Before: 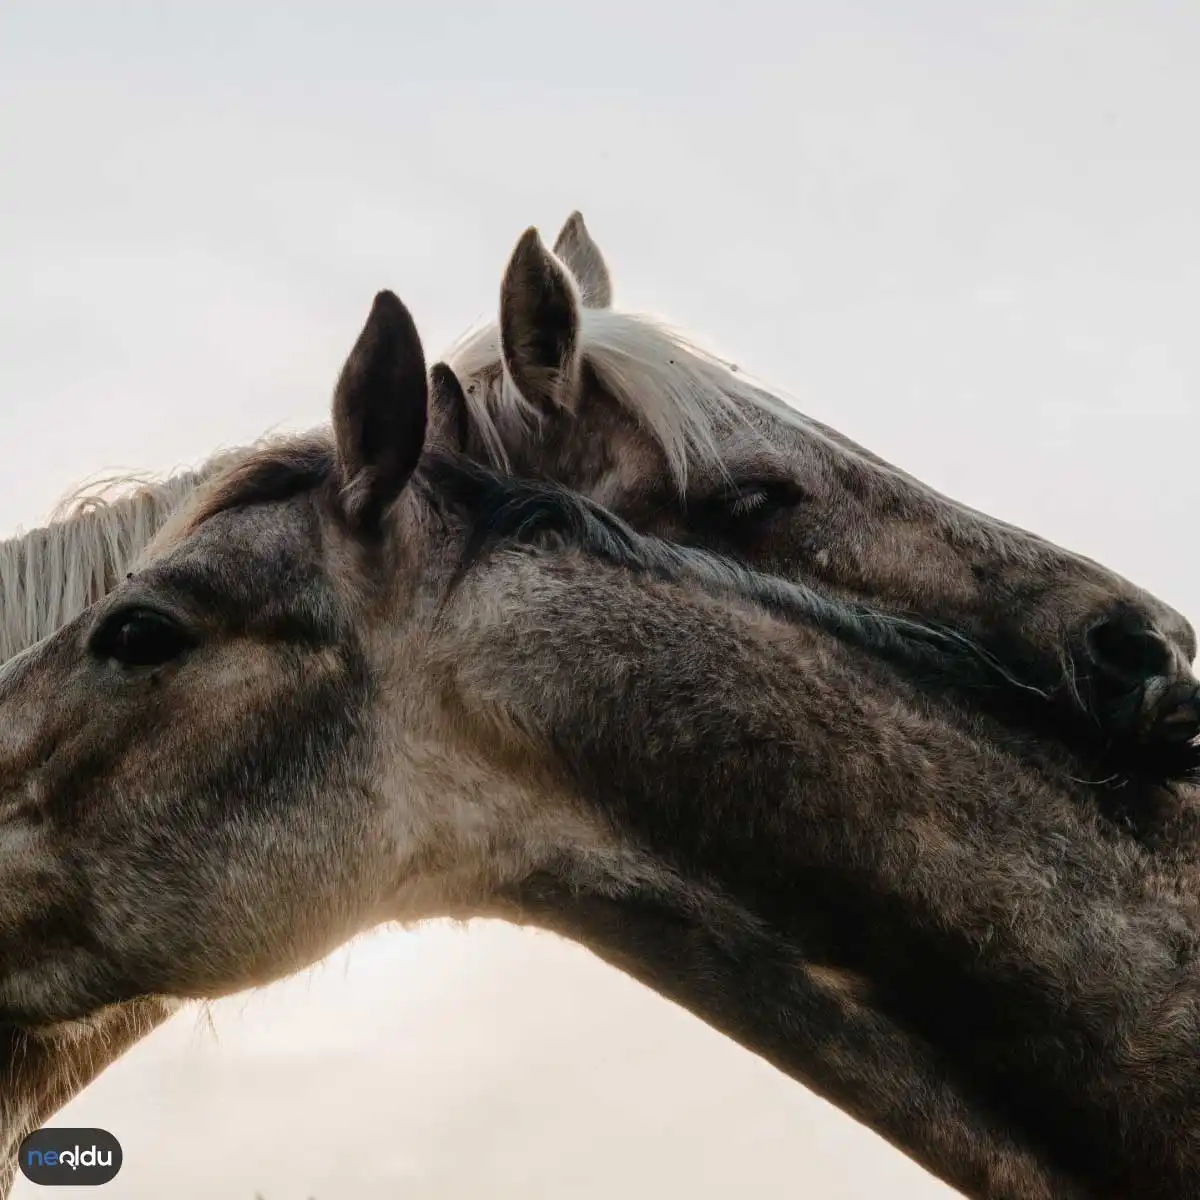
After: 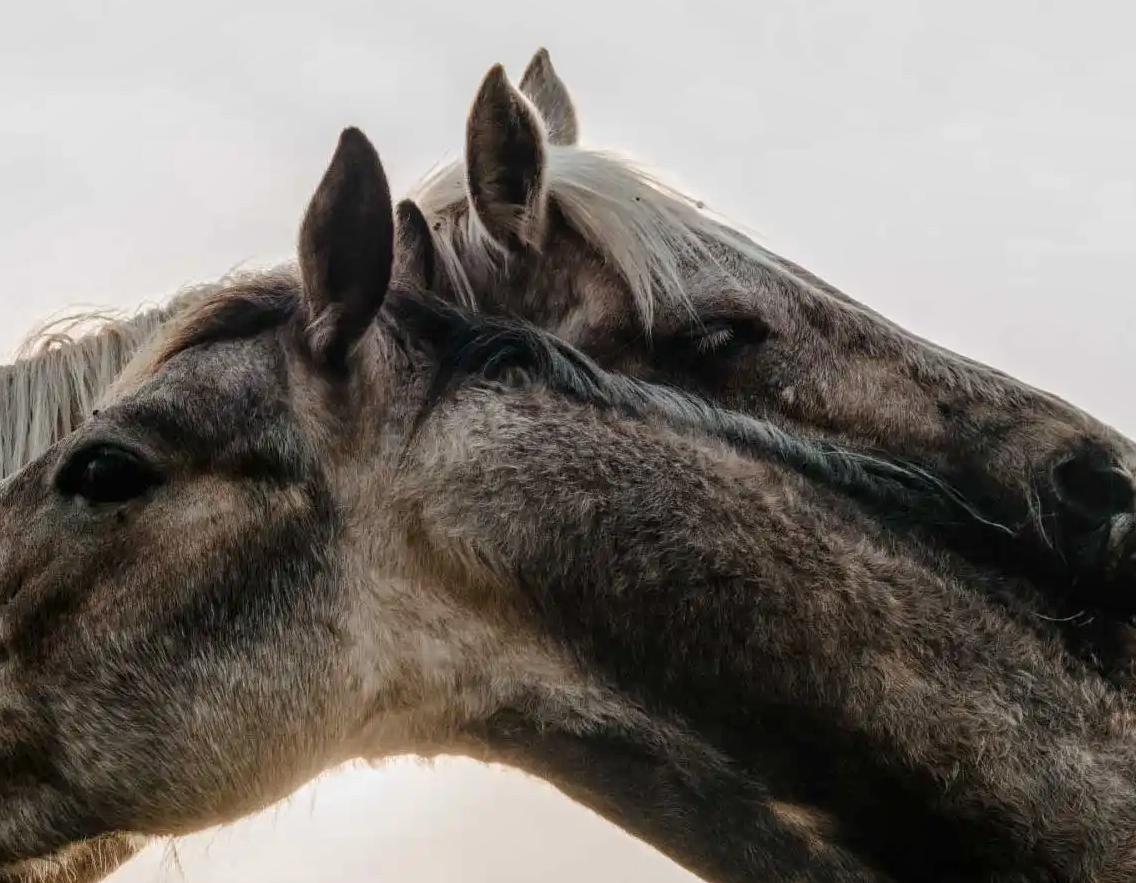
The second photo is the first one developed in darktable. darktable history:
local contrast: on, module defaults
crop and rotate: left 2.864%, top 13.635%, right 2.398%, bottom 12.728%
